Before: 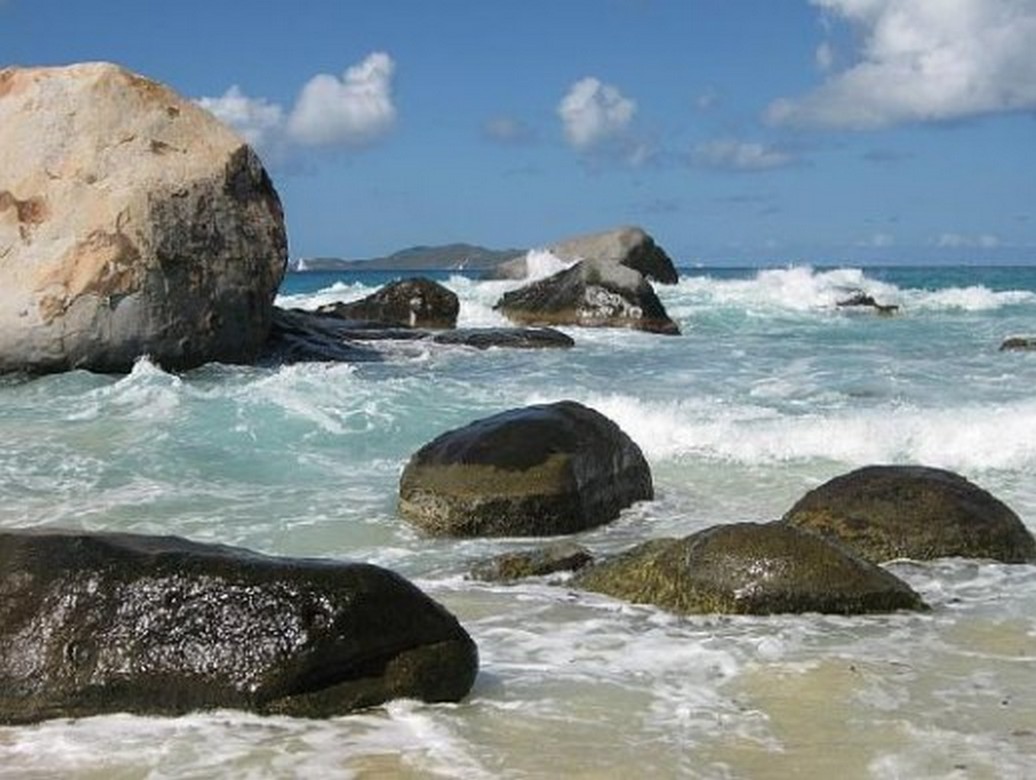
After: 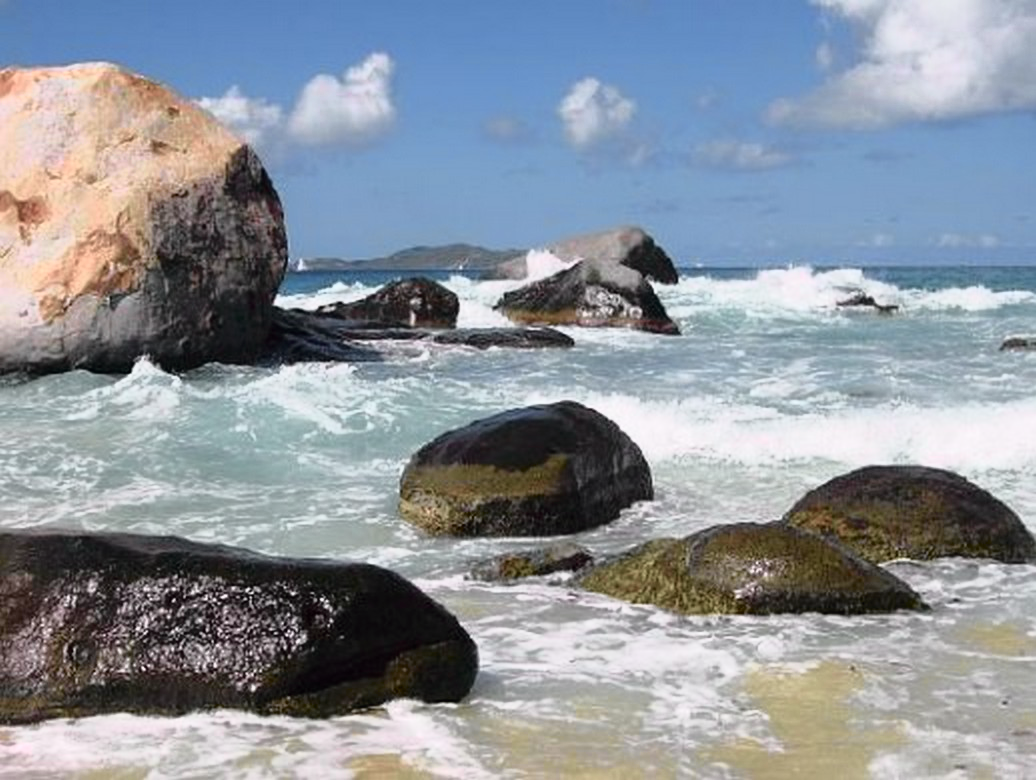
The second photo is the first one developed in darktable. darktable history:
tone curve: curves: ch0 [(0, 0) (0.105, 0.068) (0.195, 0.162) (0.283, 0.283) (0.384, 0.404) (0.485, 0.531) (0.638, 0.681) (0.795, 0.879) (1, 0.977)]; ch1 [(0, 0) (0.161, 0.092) (0.35, 0.33) (0.379, 0.401) (0.456, 0.469) (0.498, 0.506) (0.521, 0.549) (0.58, 0.624) (0.635, 0.671) (1, 1)]; ch2 [(0, 0) (0.371, 0.362) (0.437, 0.437) (0.483, 0.484) (0.53, 0.515) (0.56, 0.58) (0.622, 0.606) (1, 1)], color space Lab, independent channels, preserve colors none
